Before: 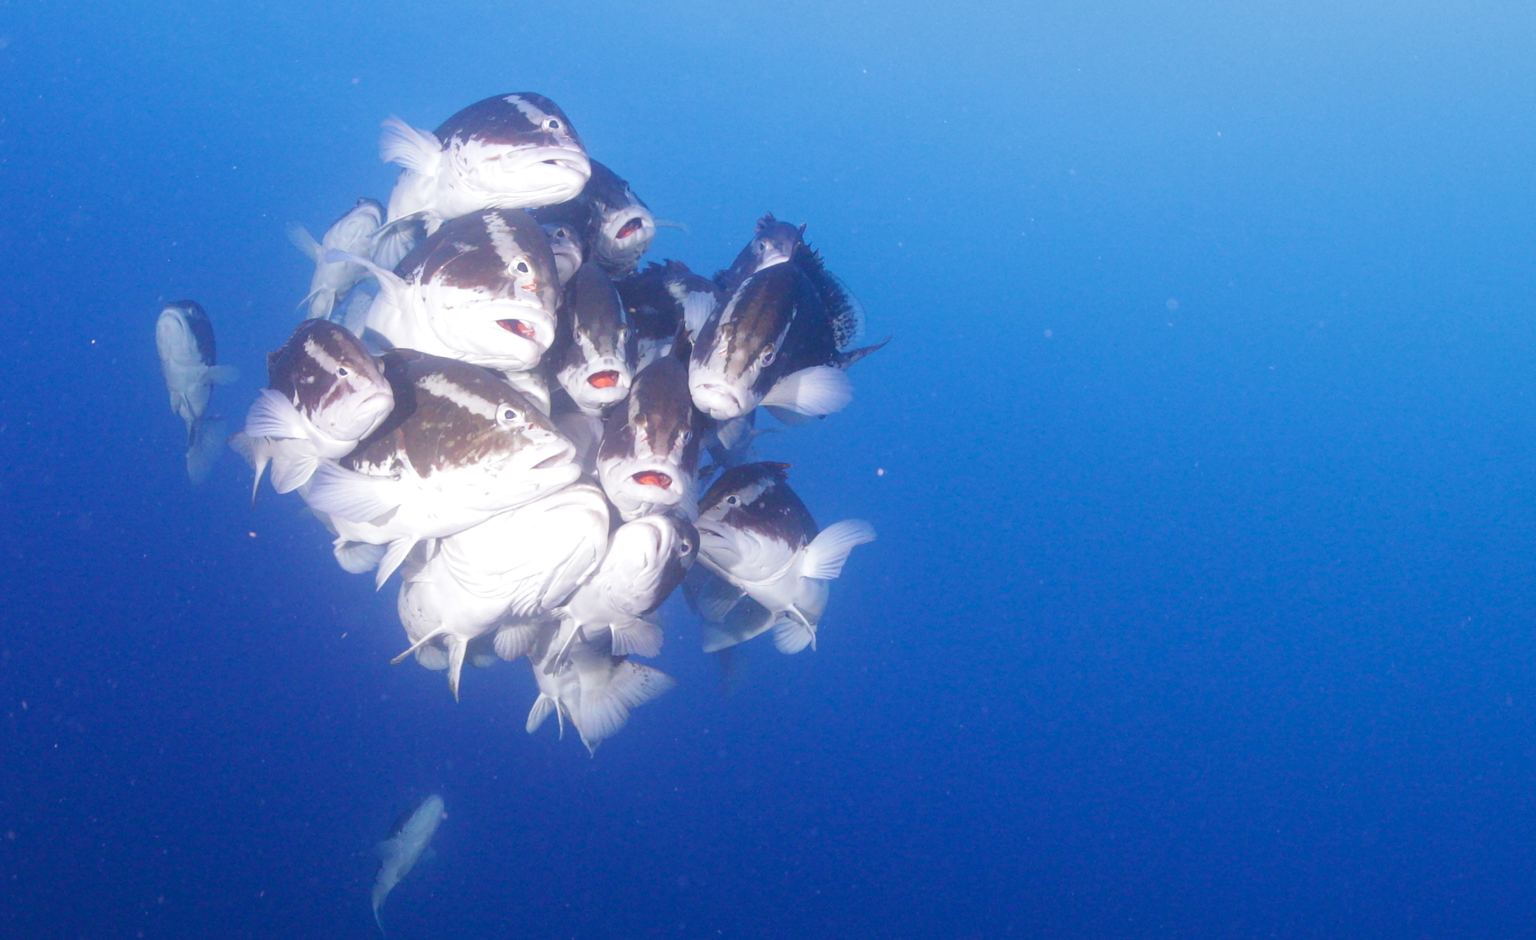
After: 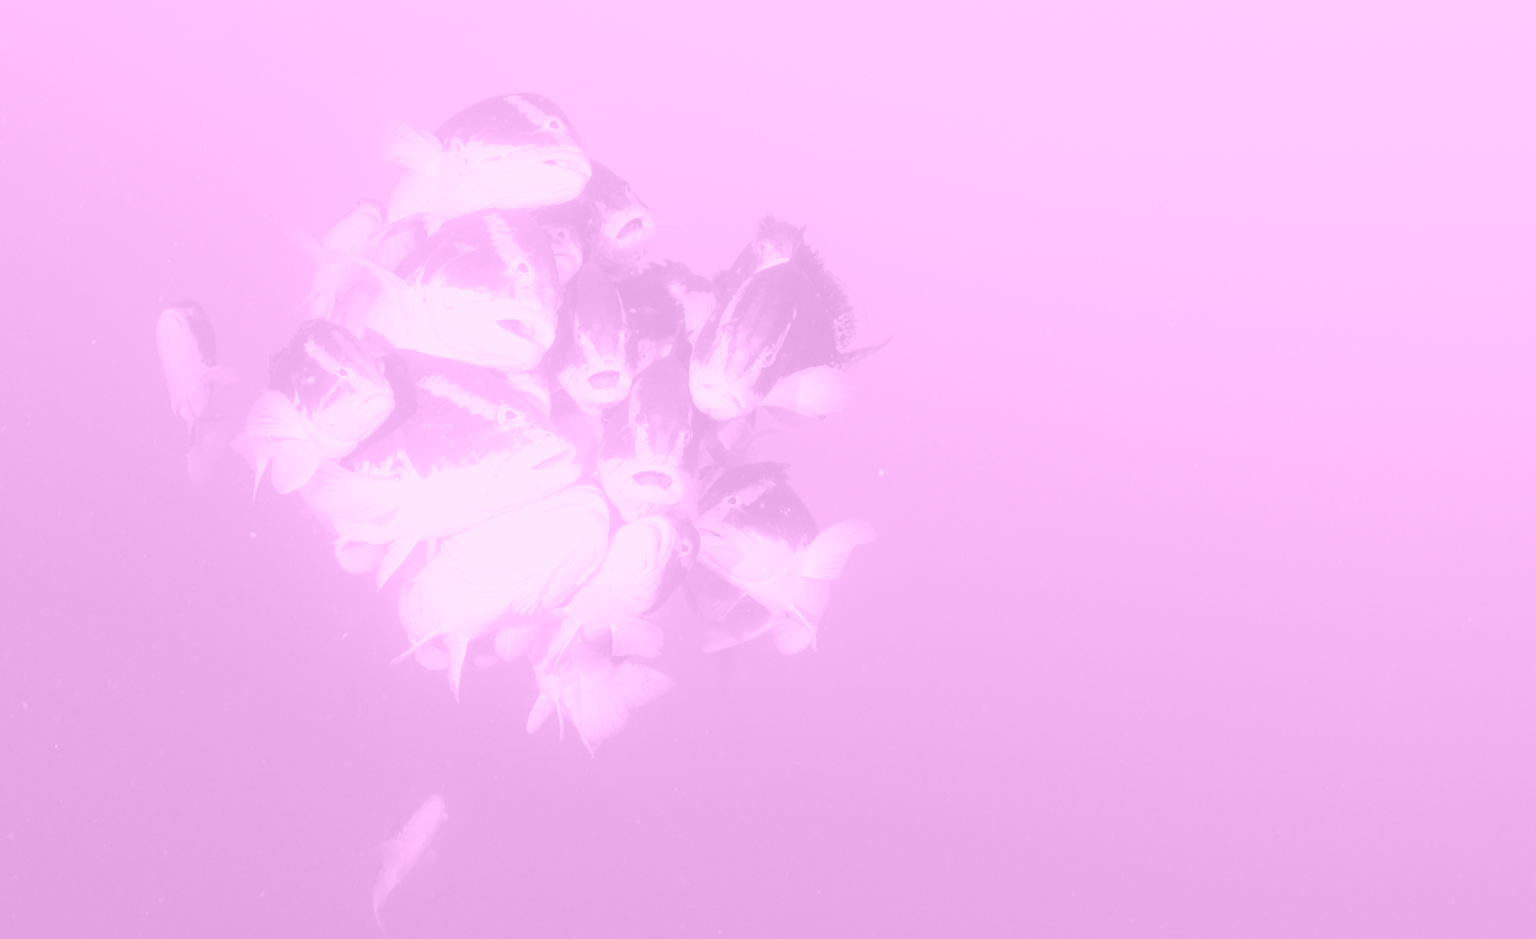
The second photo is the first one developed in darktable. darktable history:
color zones: curves: ch0 [(0.25, 0.5) (0.428, 0.473) (0.75, 0.5)]; ch1 [(0.243, 0.479) (0.398, 0.452) (0.75, 0.5)]
tone equalizer: on, module defaults
colorize: hue 331.2°, saturation 75%, source mix 30.28%, lightness 70.52%, version 1
